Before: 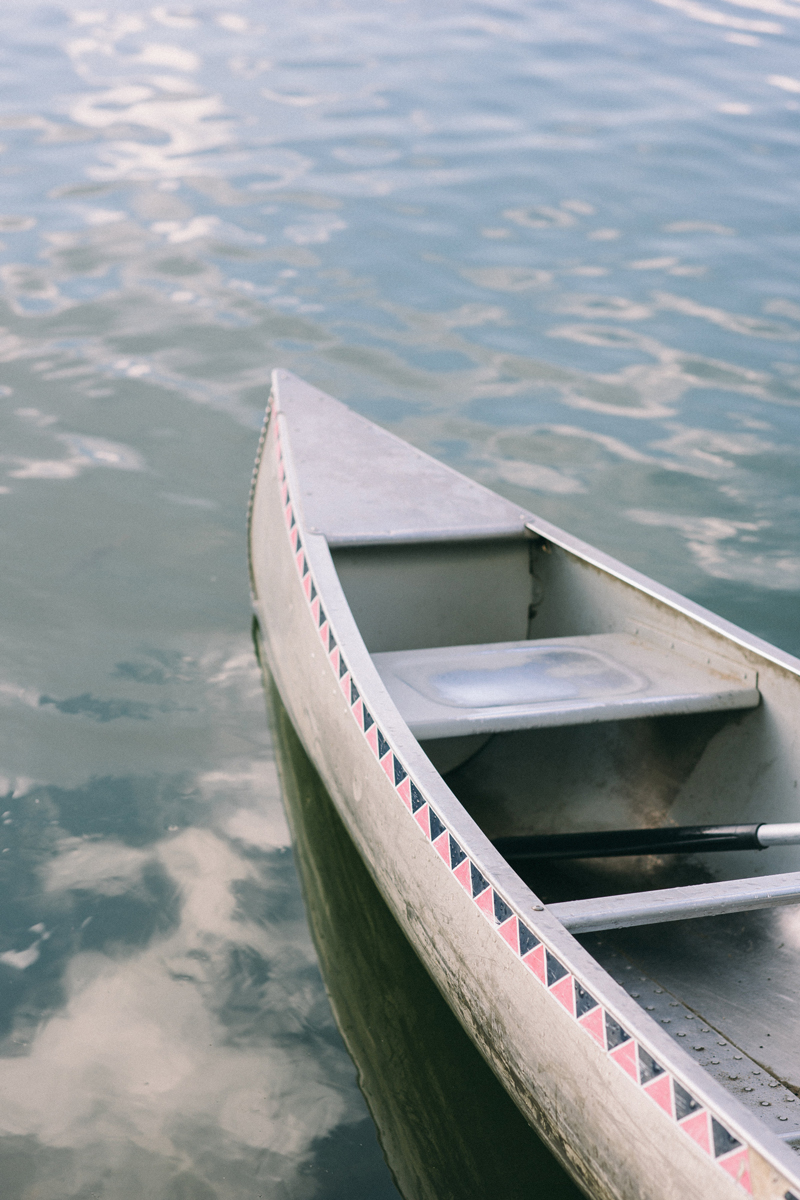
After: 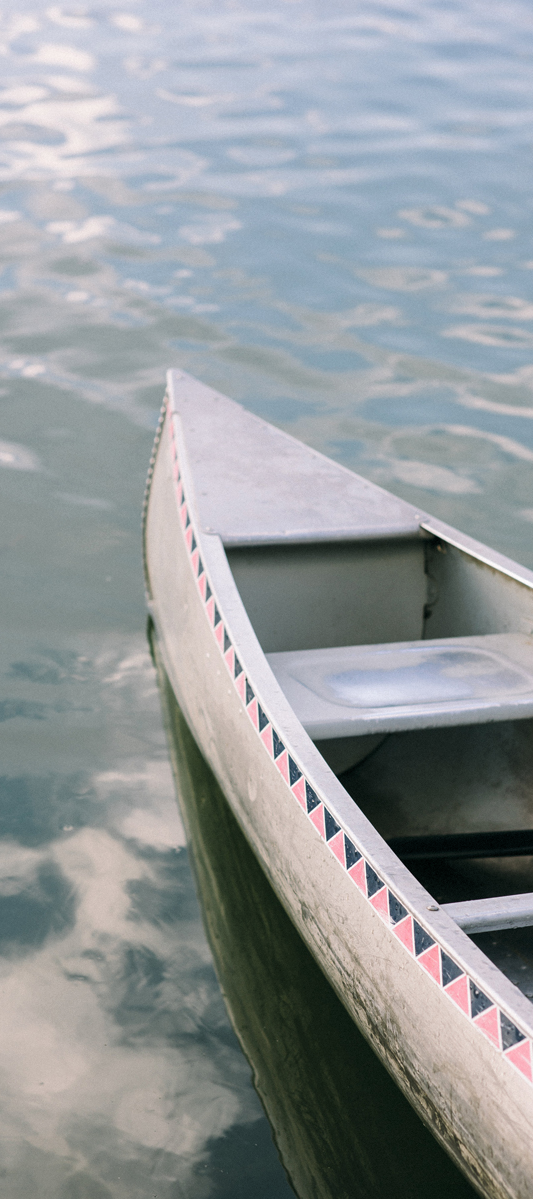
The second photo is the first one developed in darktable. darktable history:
levels: levels [0.026, 0.507, 0.987]
crop and rotate: left 13.342%, right 19.991%
